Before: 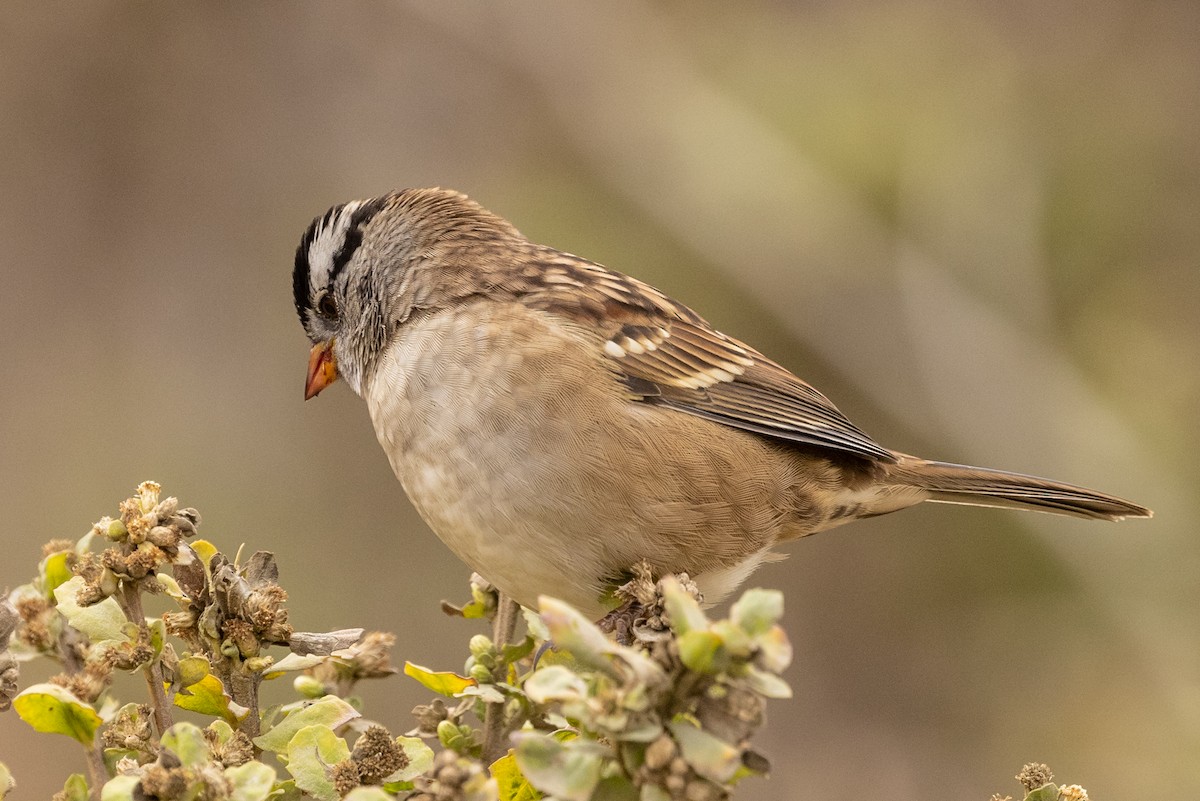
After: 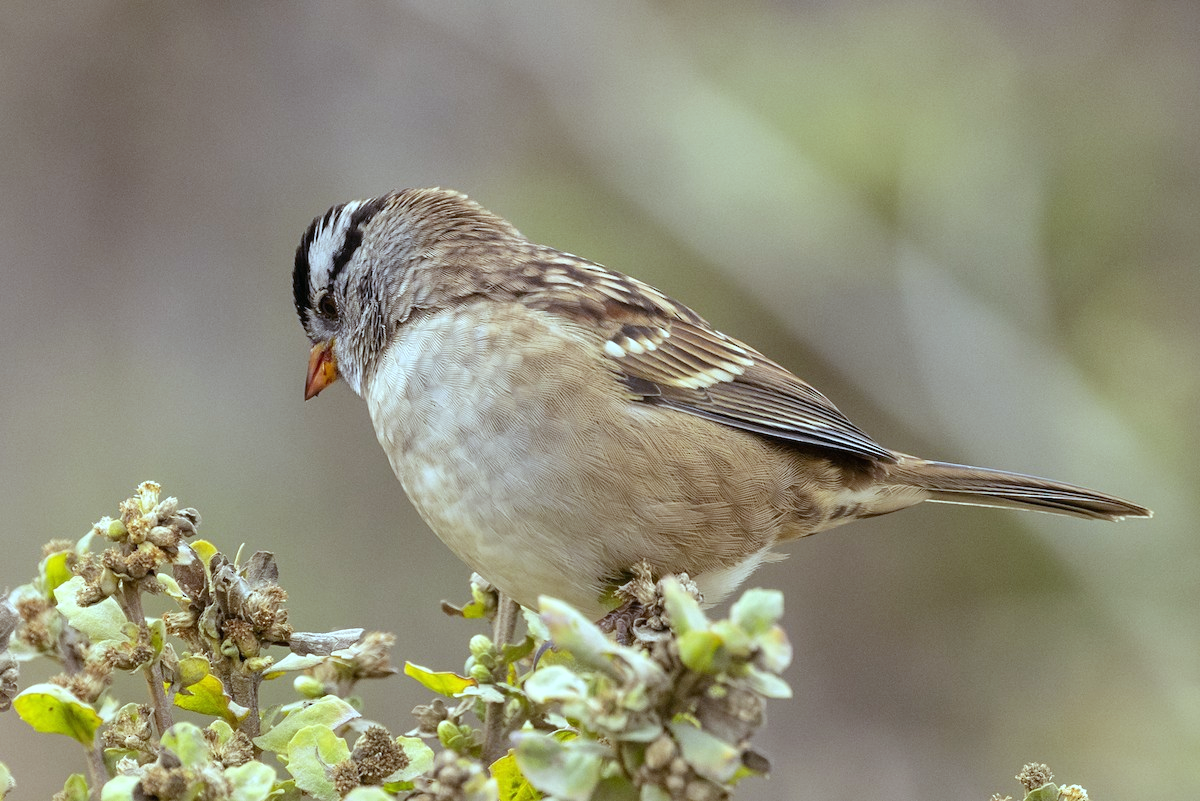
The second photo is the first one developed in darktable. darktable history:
white balance: red 1.042, blue 1.17
color balance: mode lift, gamma, gain (sRGB), lift [0.997, 0.979, 1.021, 1.011], gamma [1, 1.084, 0.916, 0.998], gain [1, 0.87, 1.13, 1.101], contrast 4.55%, contrast fulcrum 38.24%, output saturation 104.09%
